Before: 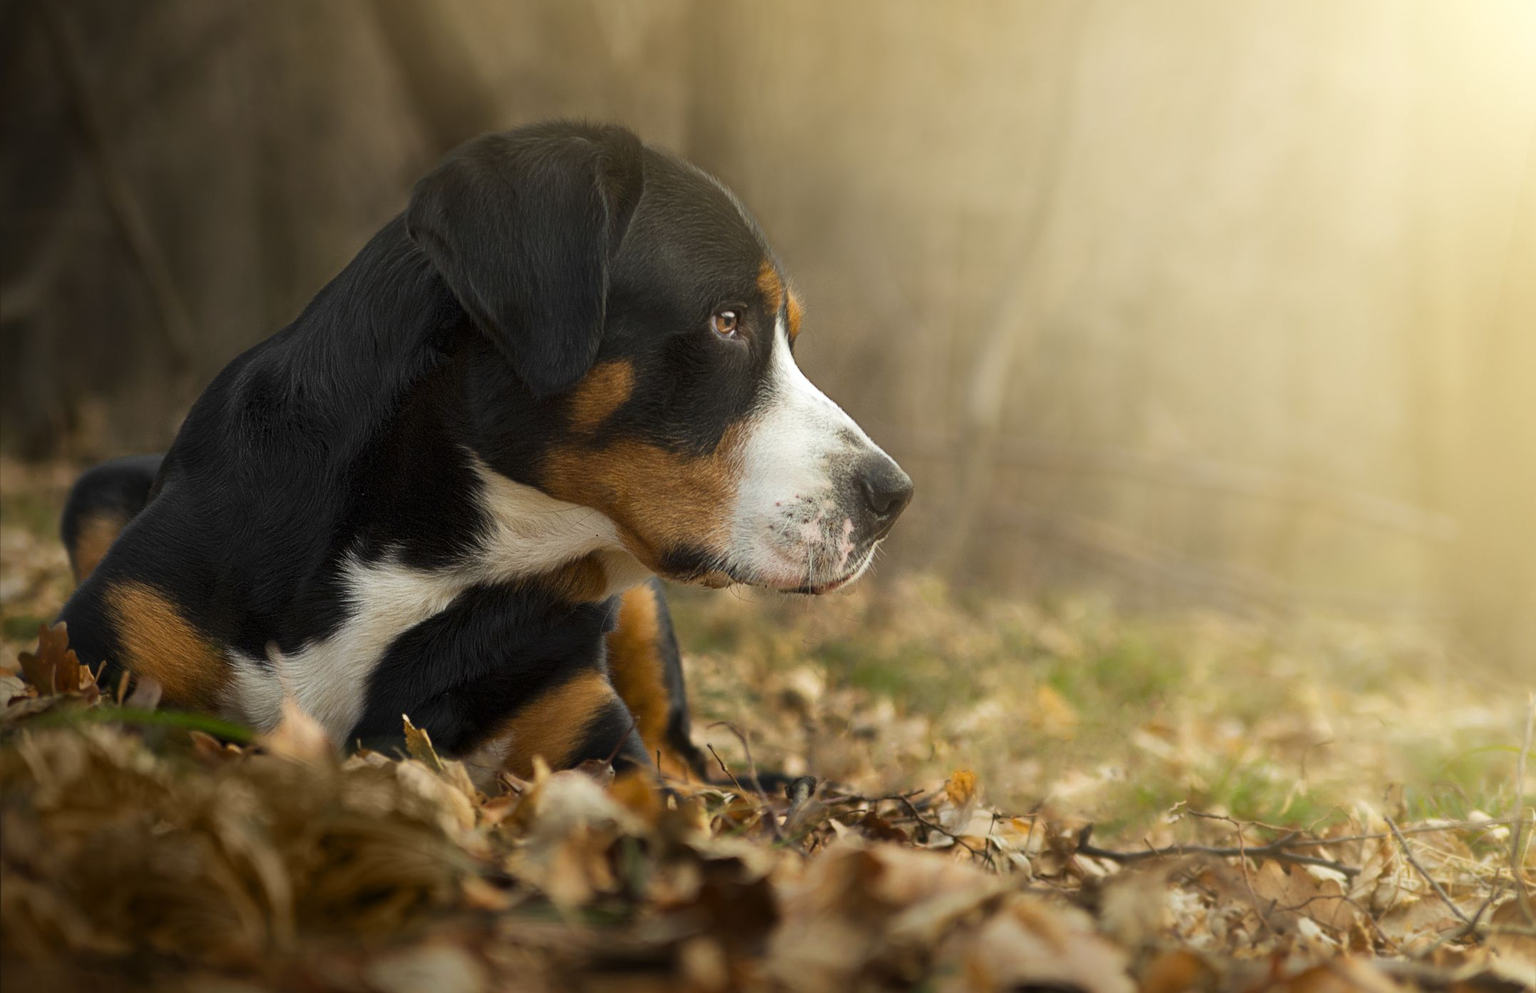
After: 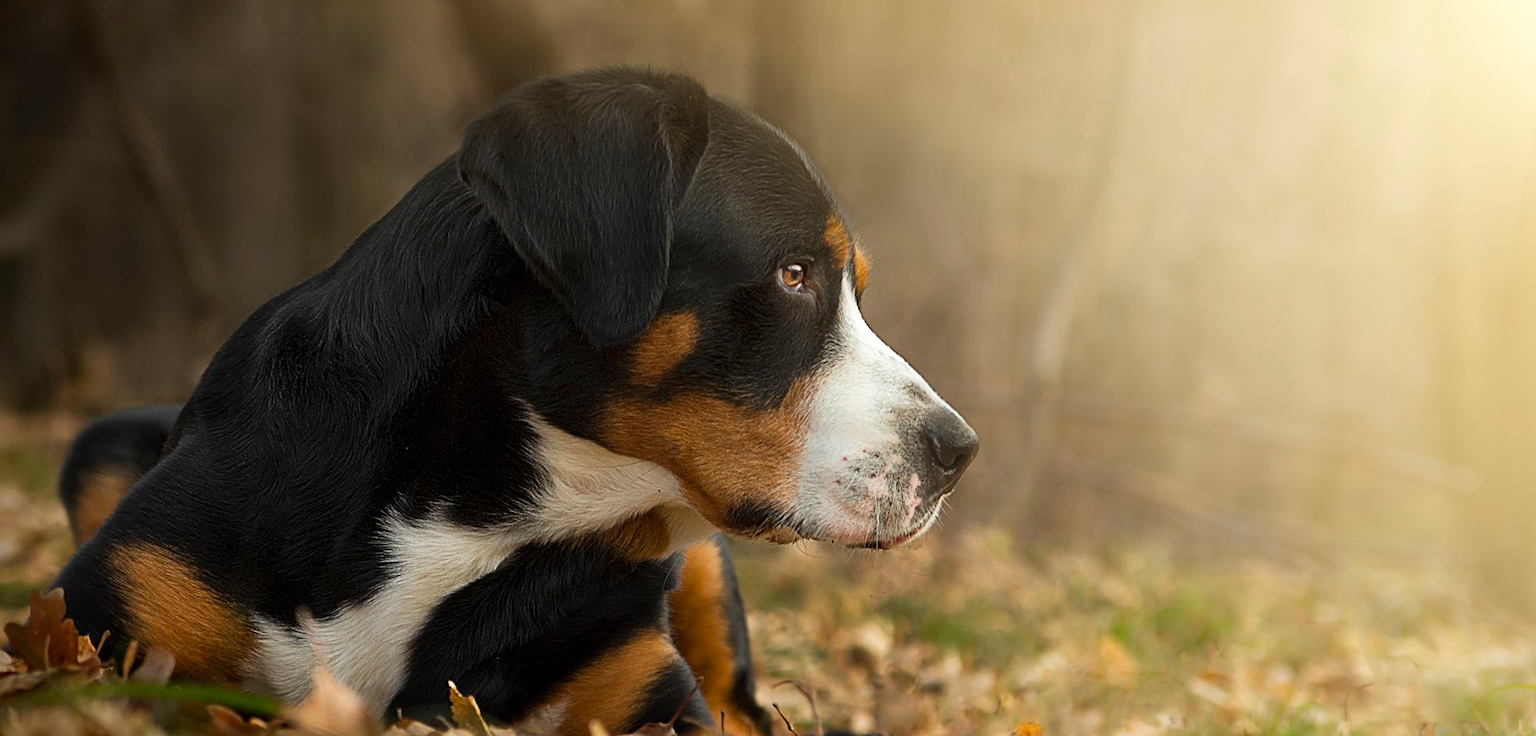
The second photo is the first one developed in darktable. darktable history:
crop: bottom 19.644%
rotate and perspective: rotation -0.013°, lens shift (vertical) -0.027, lens shift (horizontal) 0.178, crop left 0.016, crop right 0.989, crop top 0.082, crop bottom 0.918
sharpen: on, module defaults
